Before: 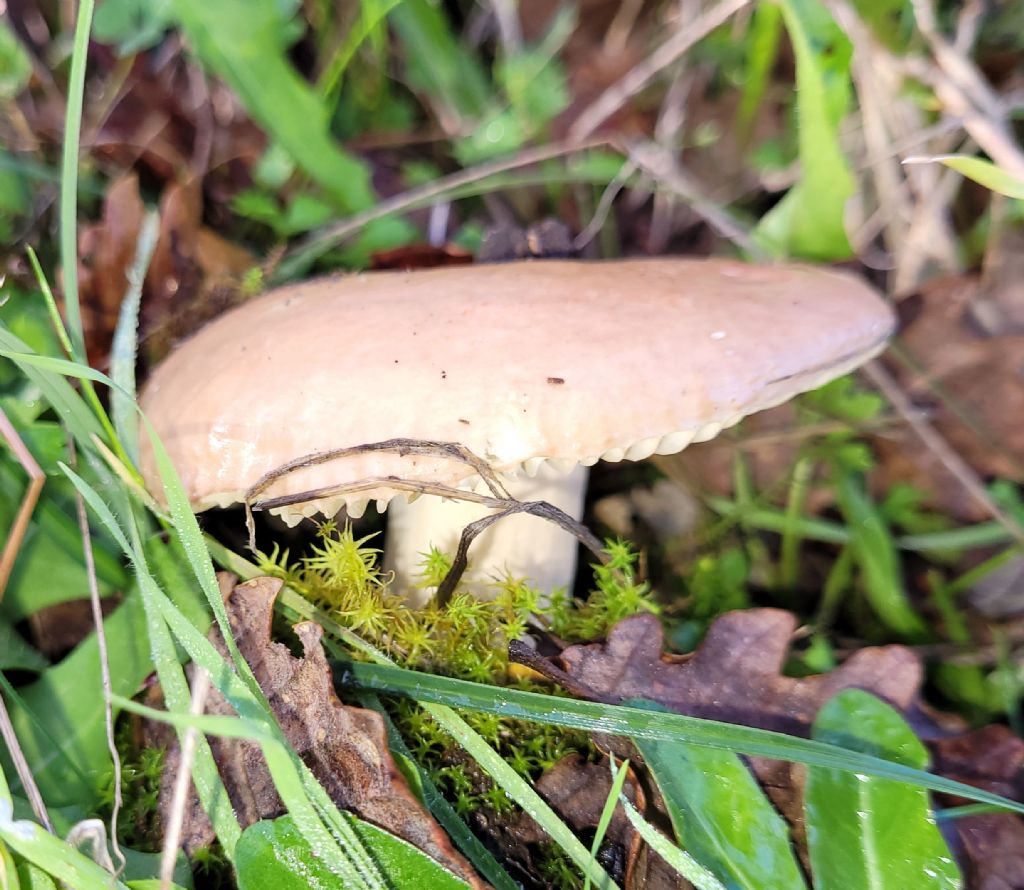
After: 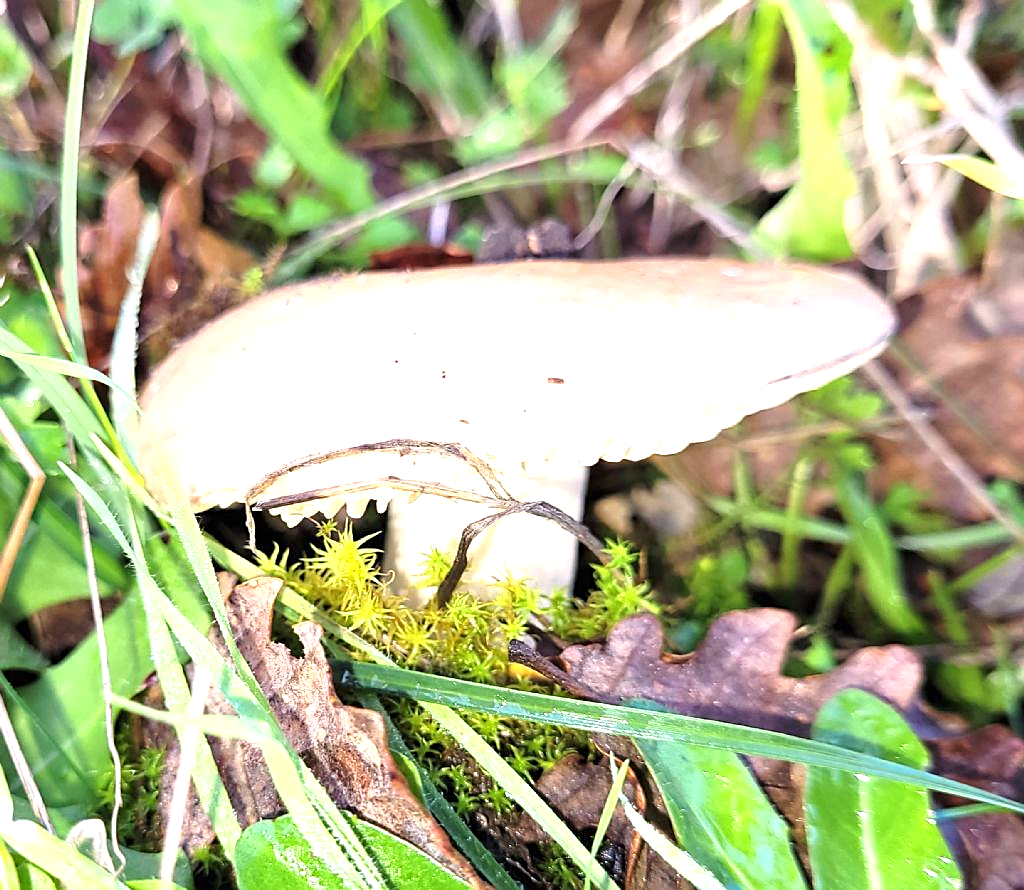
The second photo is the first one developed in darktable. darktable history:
exposure: black level correction 0, exposure 1 EV, compensate exposure bias true, compensate highlight preservation false
sharpen: on, module defaults
